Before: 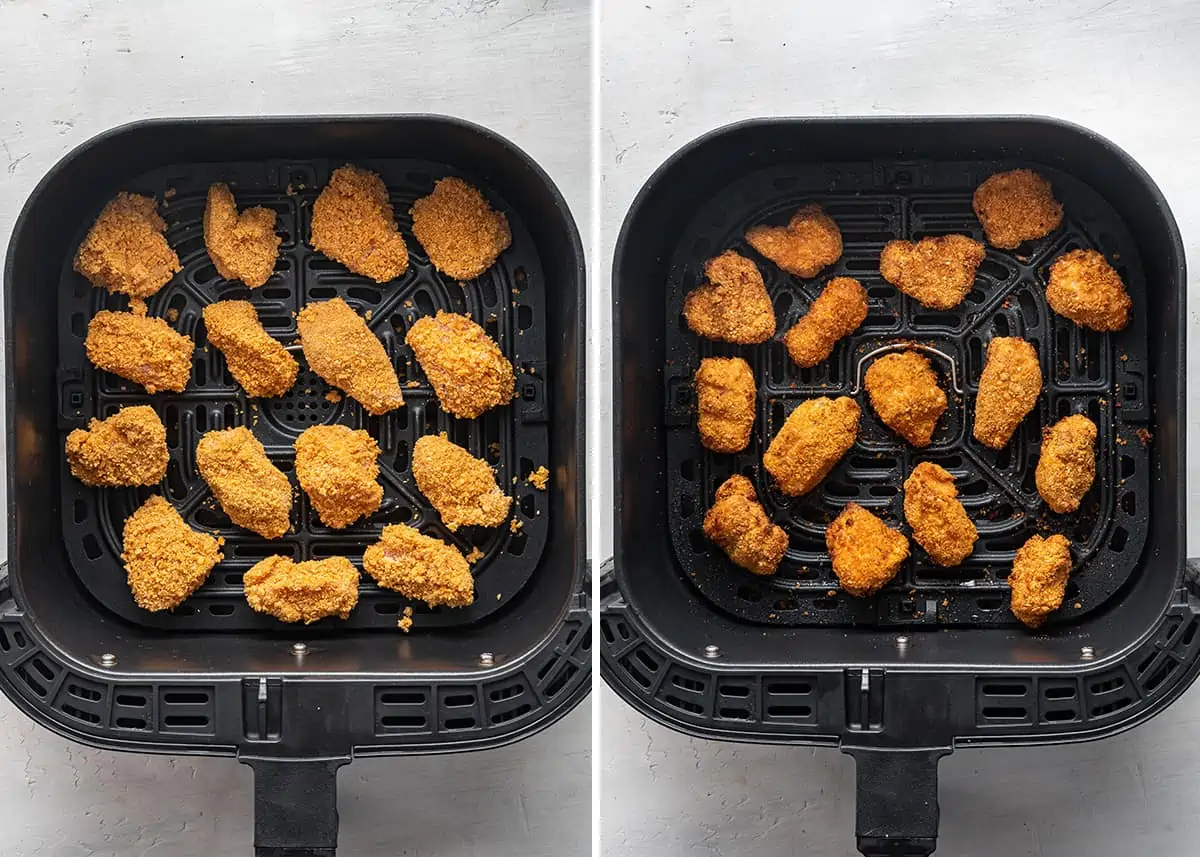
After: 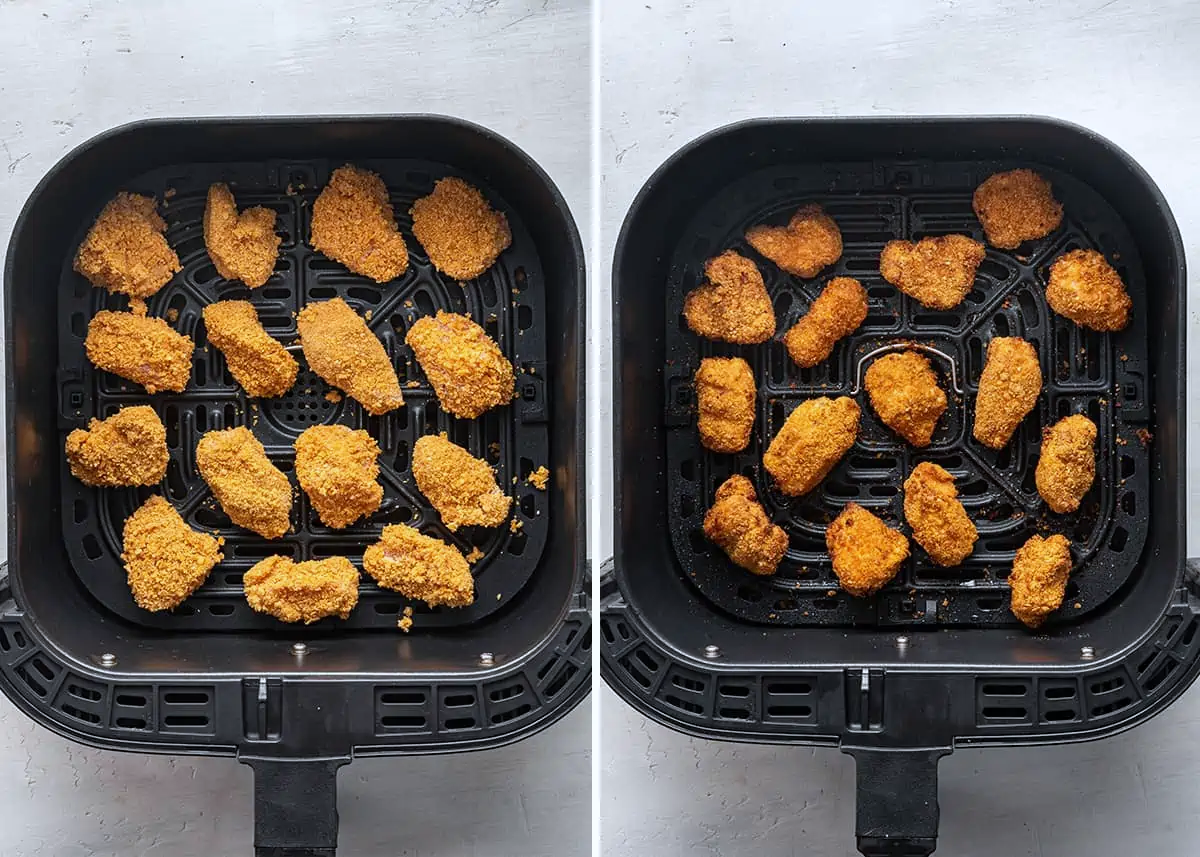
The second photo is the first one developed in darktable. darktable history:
color zones: curves: ch0 [(0, 0.5) (0.143, 0.5) (0.286, 0.5) (0.429, 0.5) (0.571, 0.5) (0.714, 0.476) (0.857, 0.5) (1, 0.5)]; ch2 [(0, 0.5) (0.143, 0.5) (0.286, 0.5) (0.429, 0.5) (0.571, 0.5) (0.714, 0.487) (0.857, 0.5) (1, 0.5)]
white balance: red 0.976, blue 1.04
